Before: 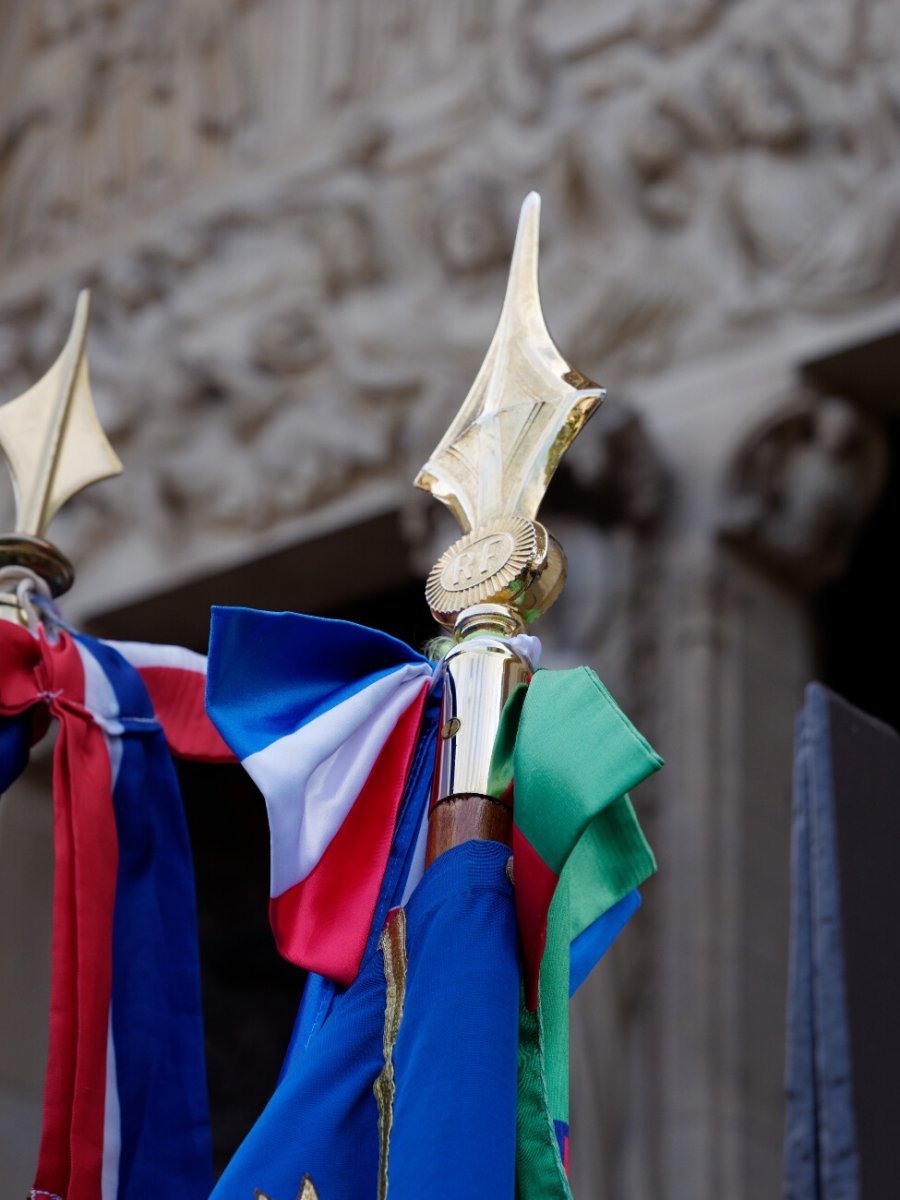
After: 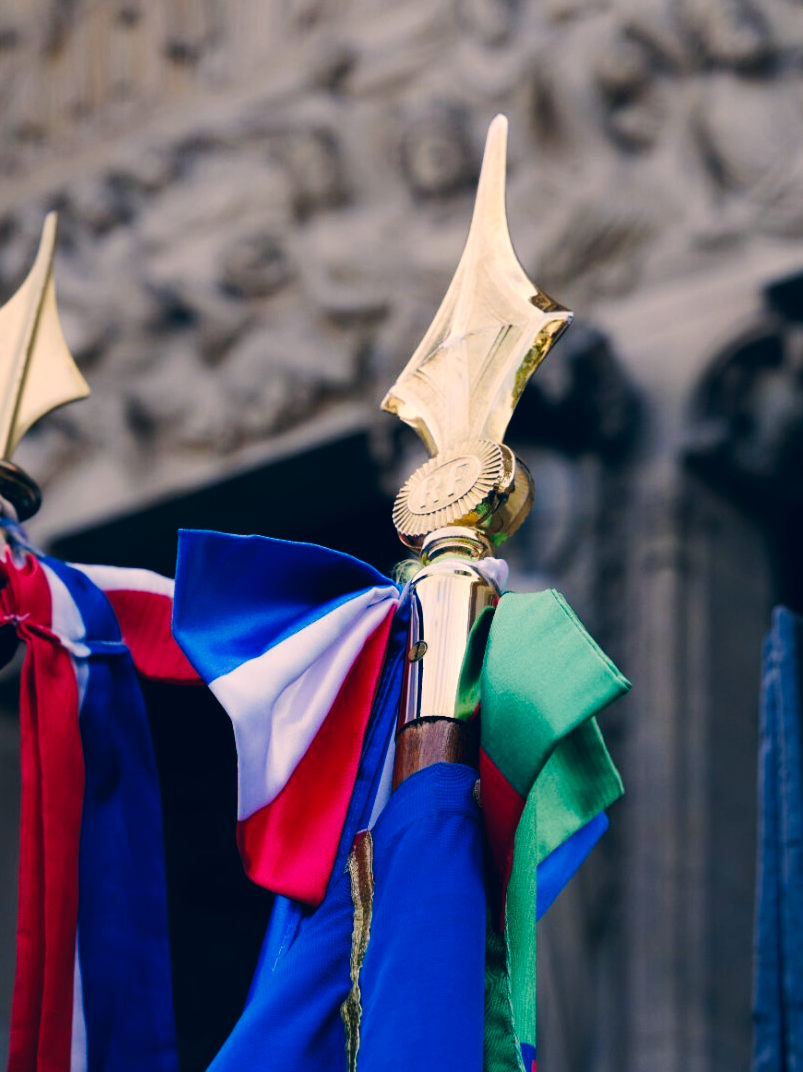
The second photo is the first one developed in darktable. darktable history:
color correction: highlights a* 10.35, highlights b* 14.8, shadows a* -9.59, shadows b* -14.8
tone curve: curves: ch0 [(0, 0) (0.126, 0.061) (0.338, 0.285) (0.494, 0.518) (0.703, 0.762) (1, 1)]; ch1 [(0, 0) (0.389, 0.313) (0.457, 0.442) (0.5, 0.501) (0.55, 0.578) (1, 1)]; ch2 [(0, 0) (0.44, 0.424) (0.501, 0.499) (0.557, 0.564) (0.613, 0.67) (0.707, 0.746) (1, 1)], preserve colors none
tone equalizer: on, module defaults
crop: left 3.696%, top 6.488%, right 6.027%, bottom 3.213%
